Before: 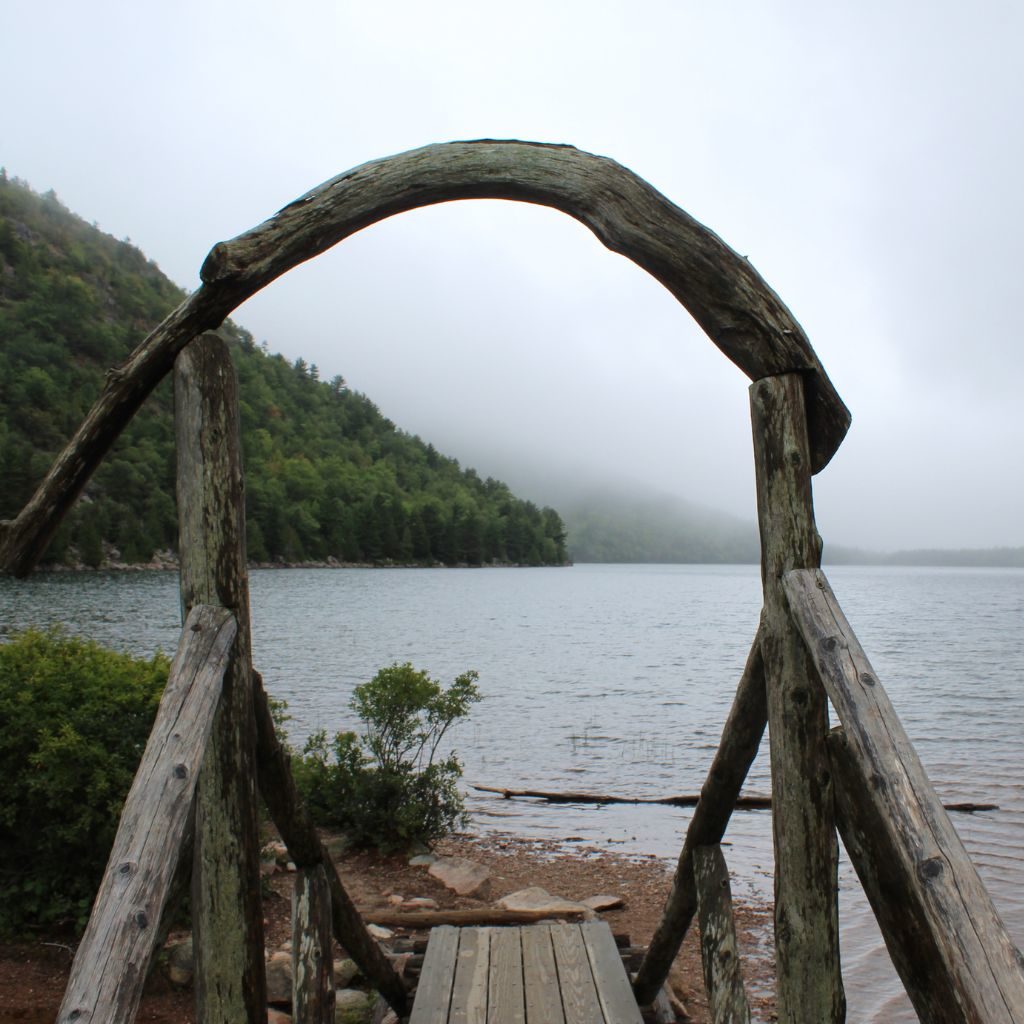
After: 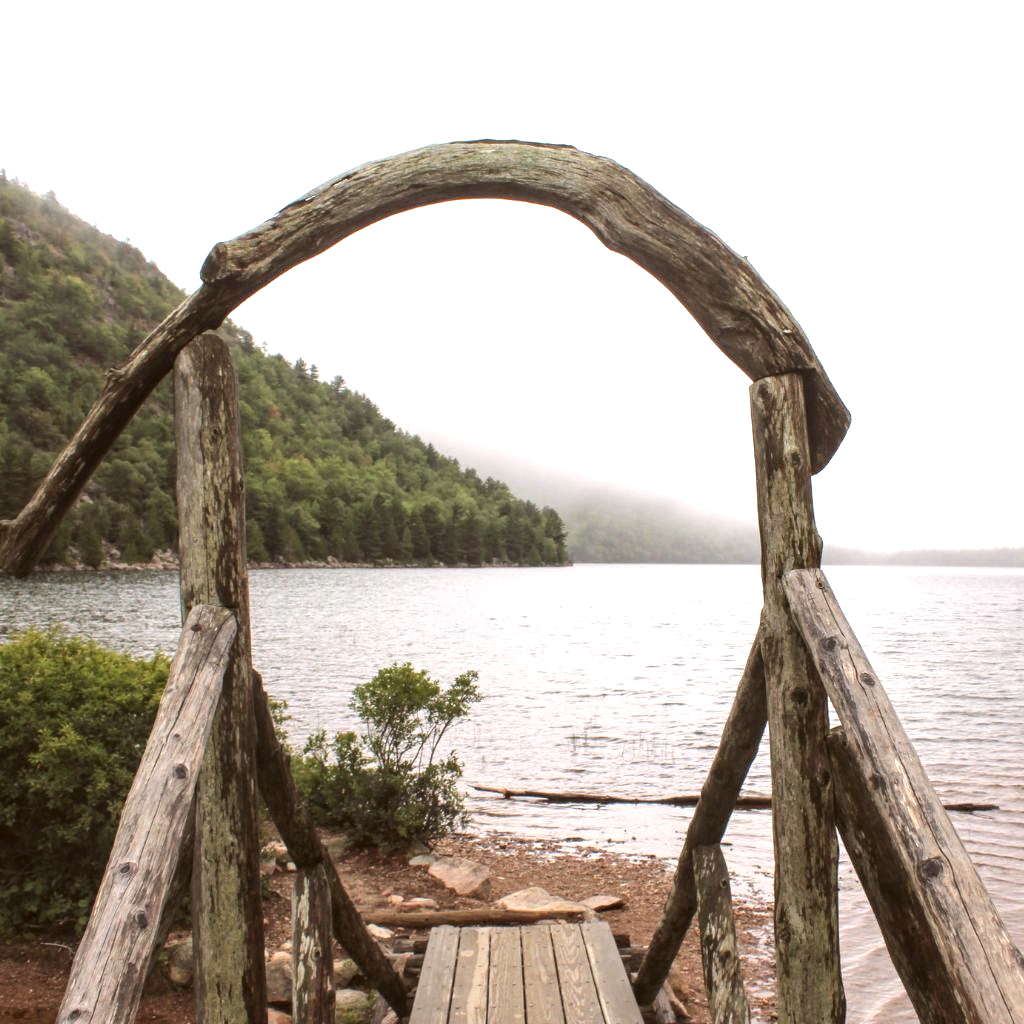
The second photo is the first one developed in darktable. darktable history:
exposure: black level correction 0, exposure 1 EV, compensate exposure bias true, compensate highlight preservation false
color correction: highlights a* 6.27, highlights b* 8.19, shadows a* 5.94, shadows b* 7.23, saturation 0.9
local contrast: on, module defaults
